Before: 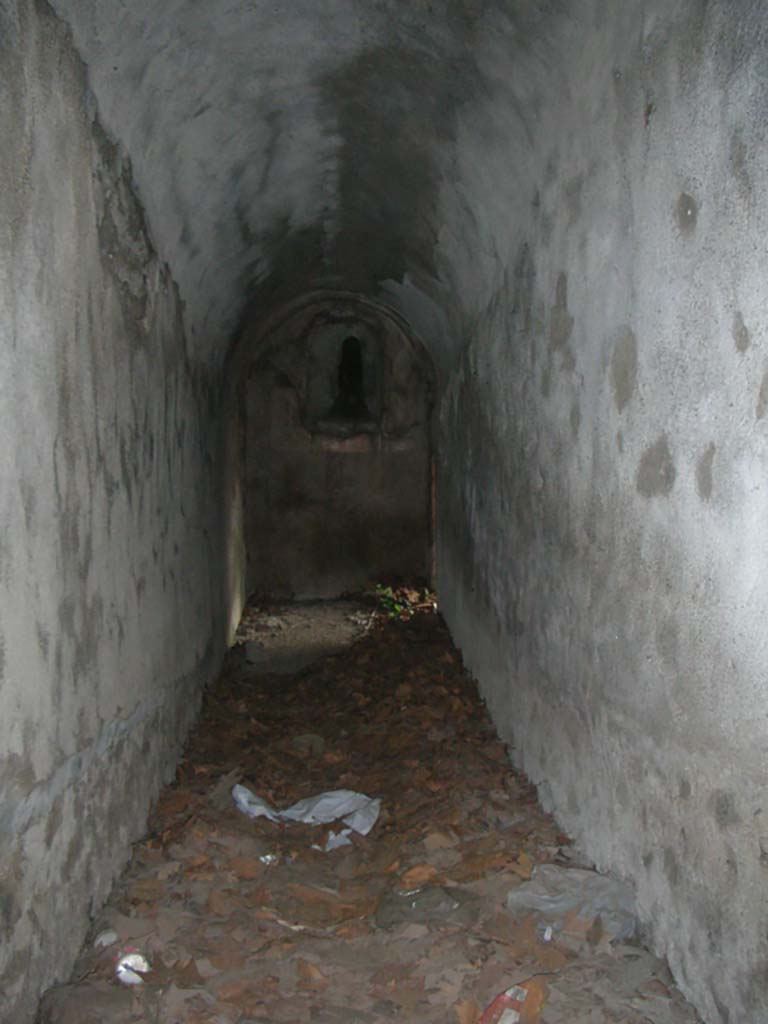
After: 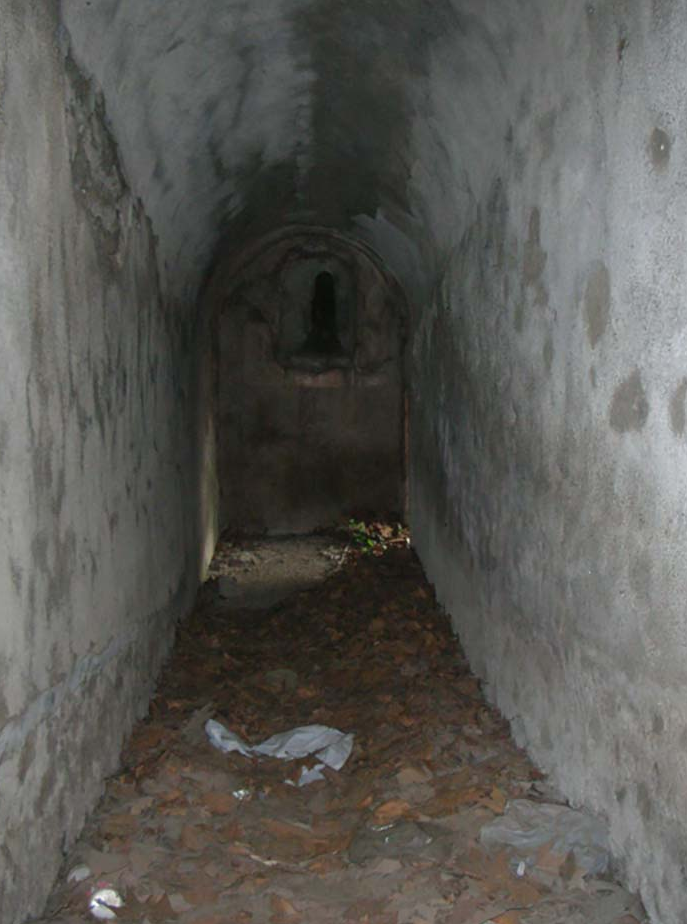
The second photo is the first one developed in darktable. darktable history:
crop: left 3.601%, top 6.44%, right 6.834%, bottom 3.306%
